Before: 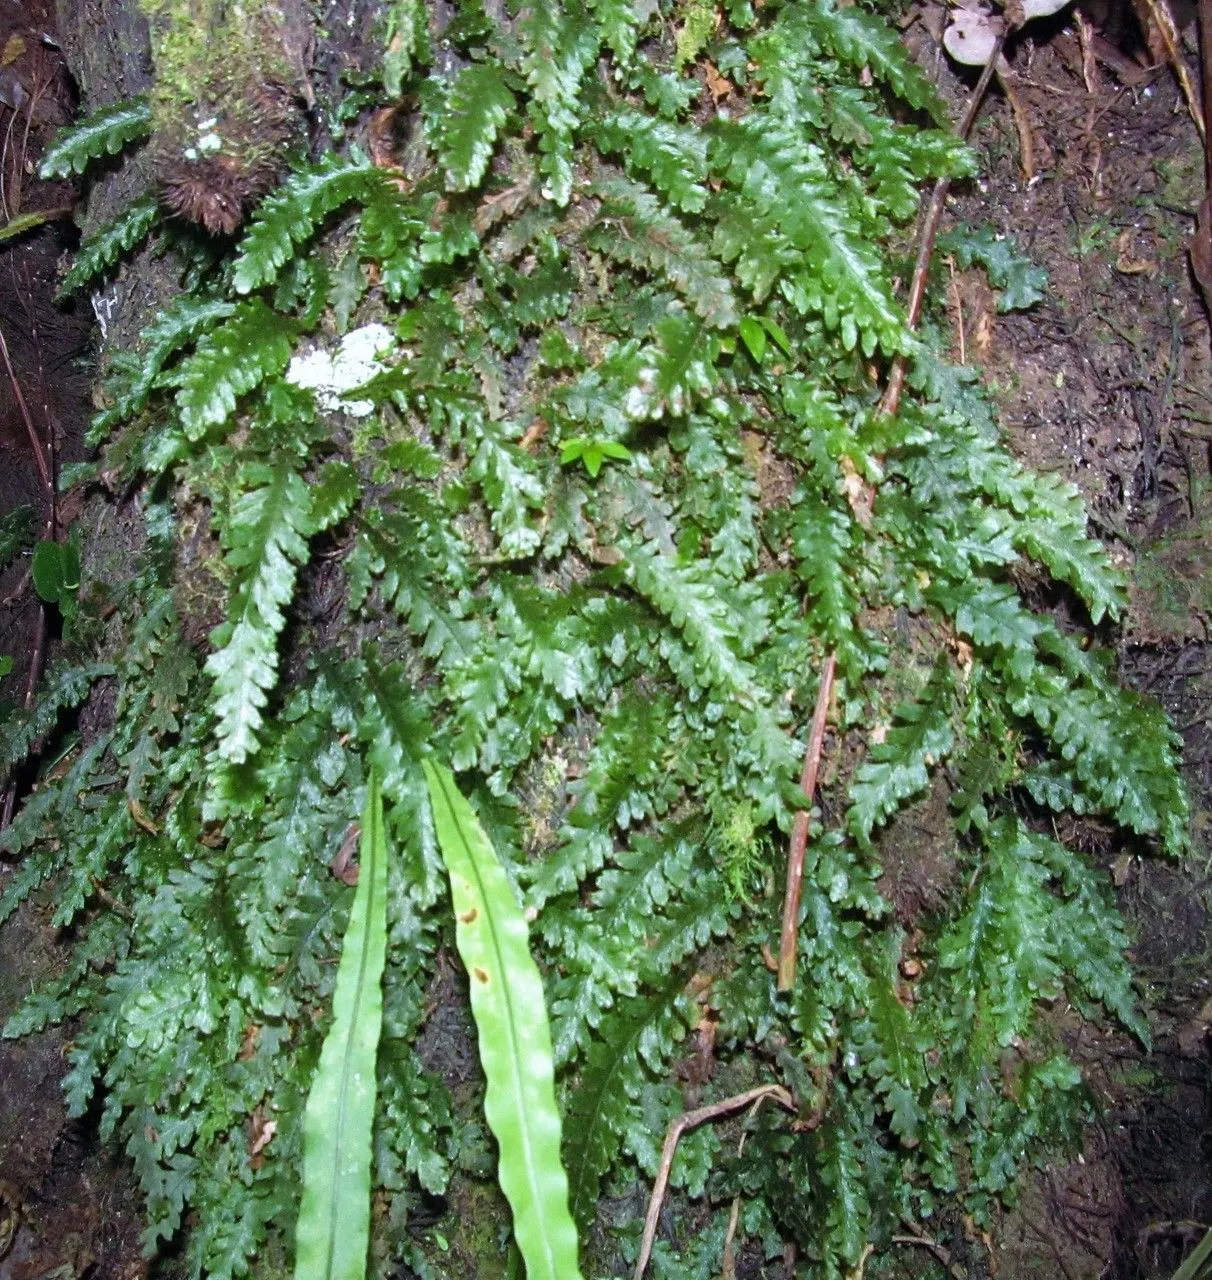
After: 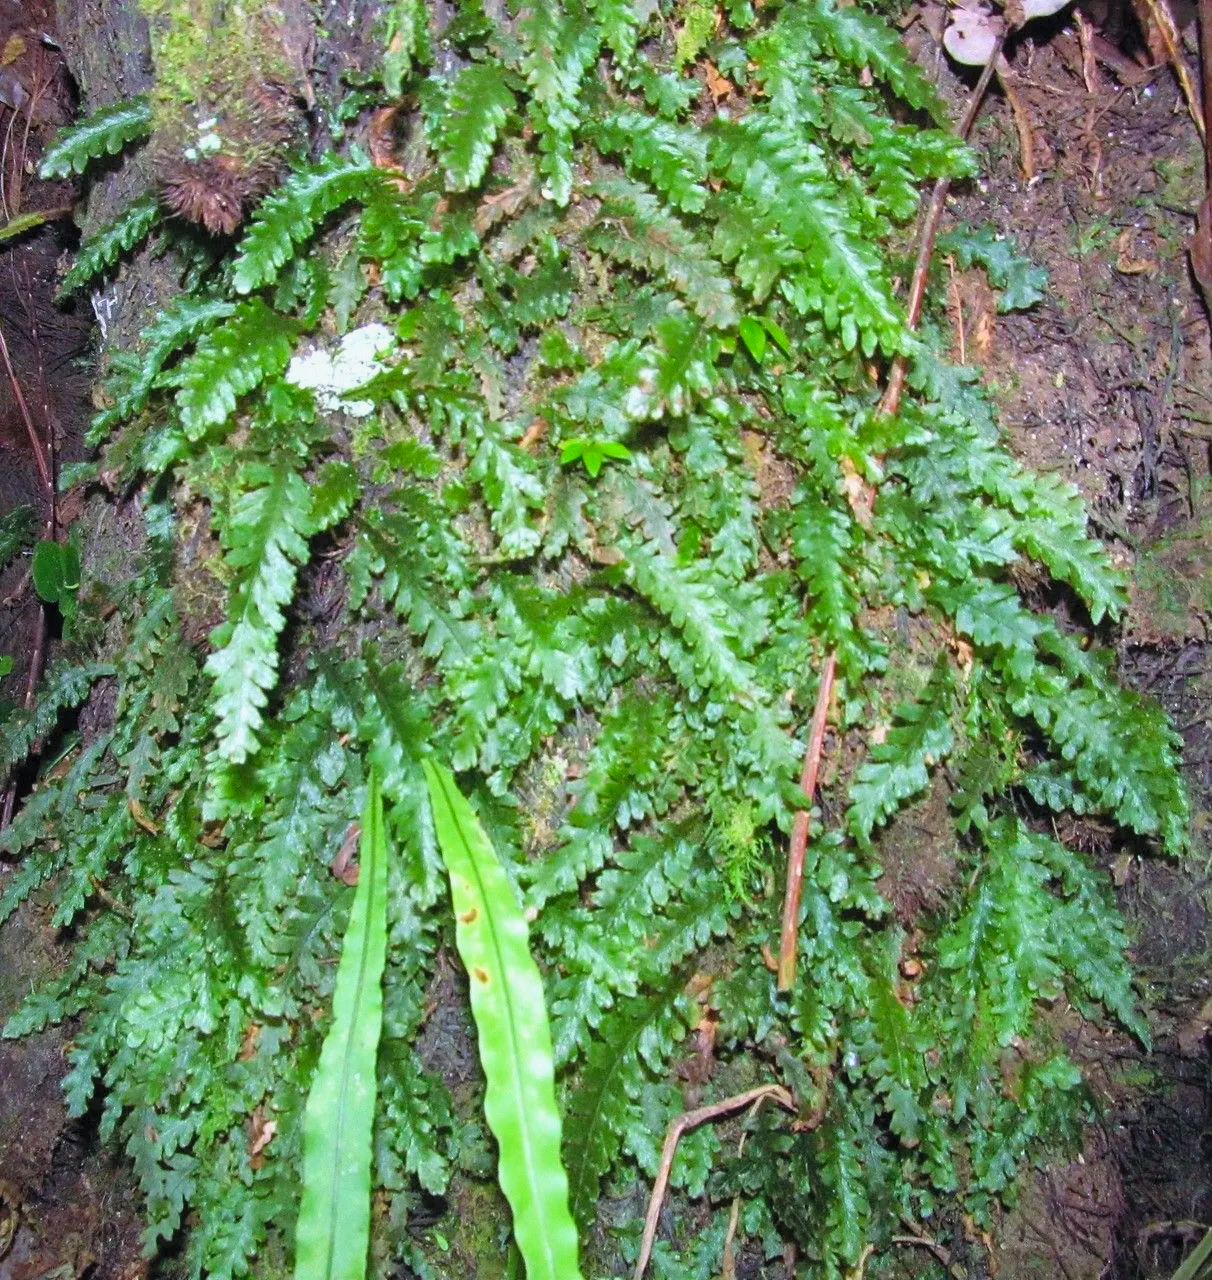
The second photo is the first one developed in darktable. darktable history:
exposure: exposure -0.153 EV, compensate highlight preservation false
contrast brightness saturation: contrast 0.07, brightness 0.18, saturation 0.4
